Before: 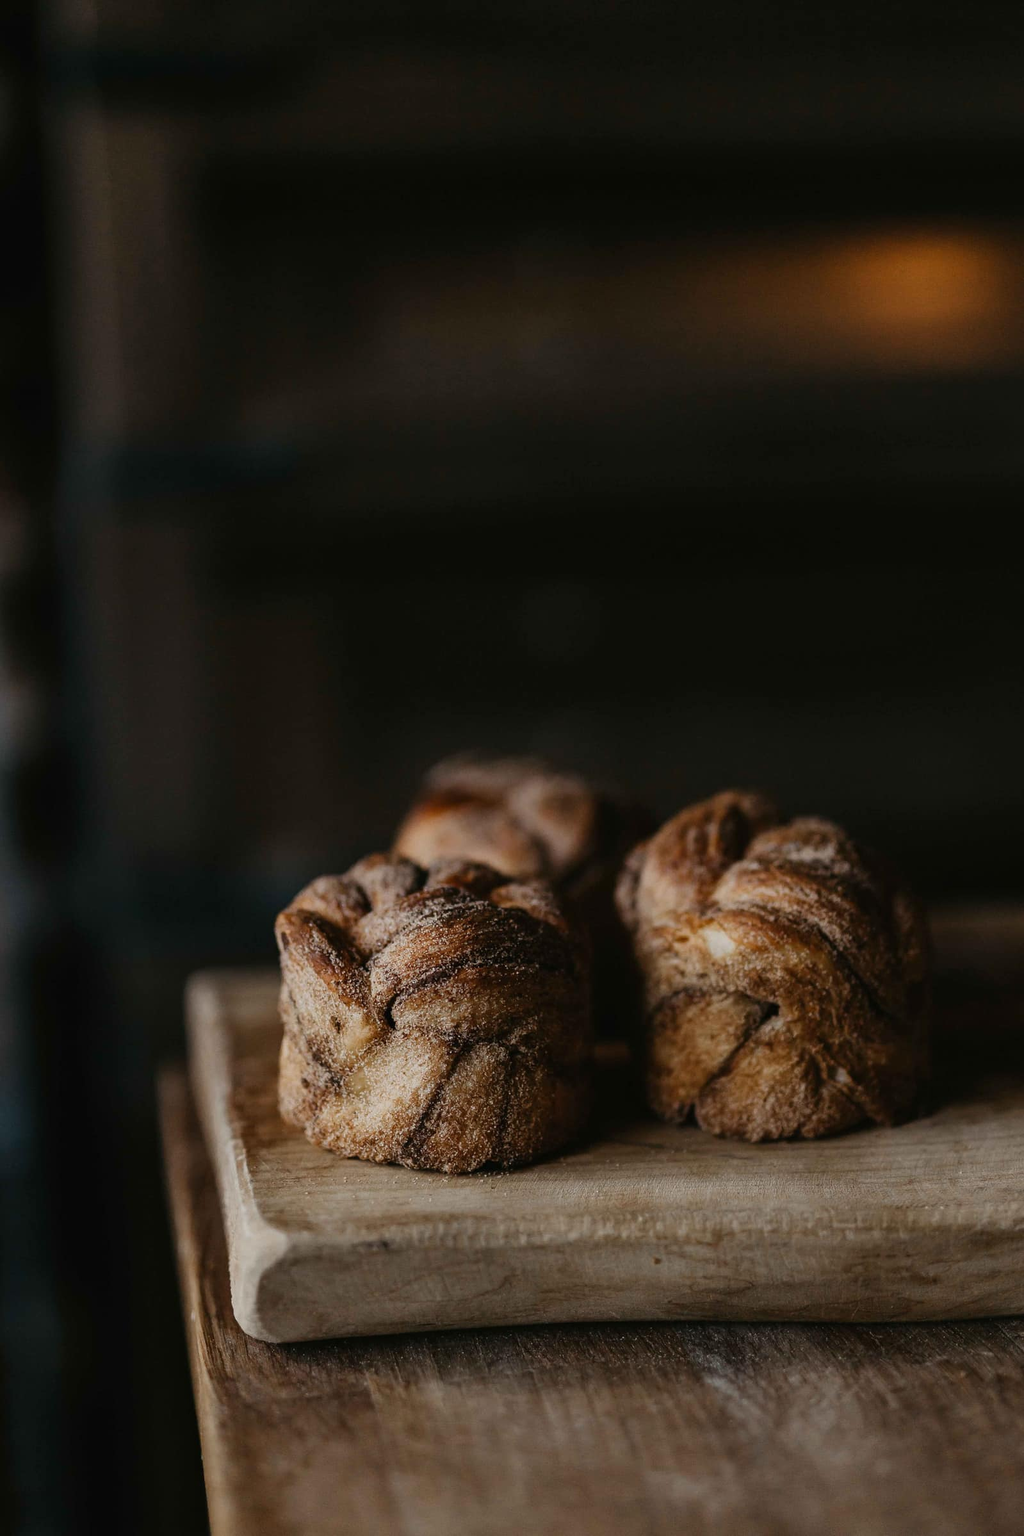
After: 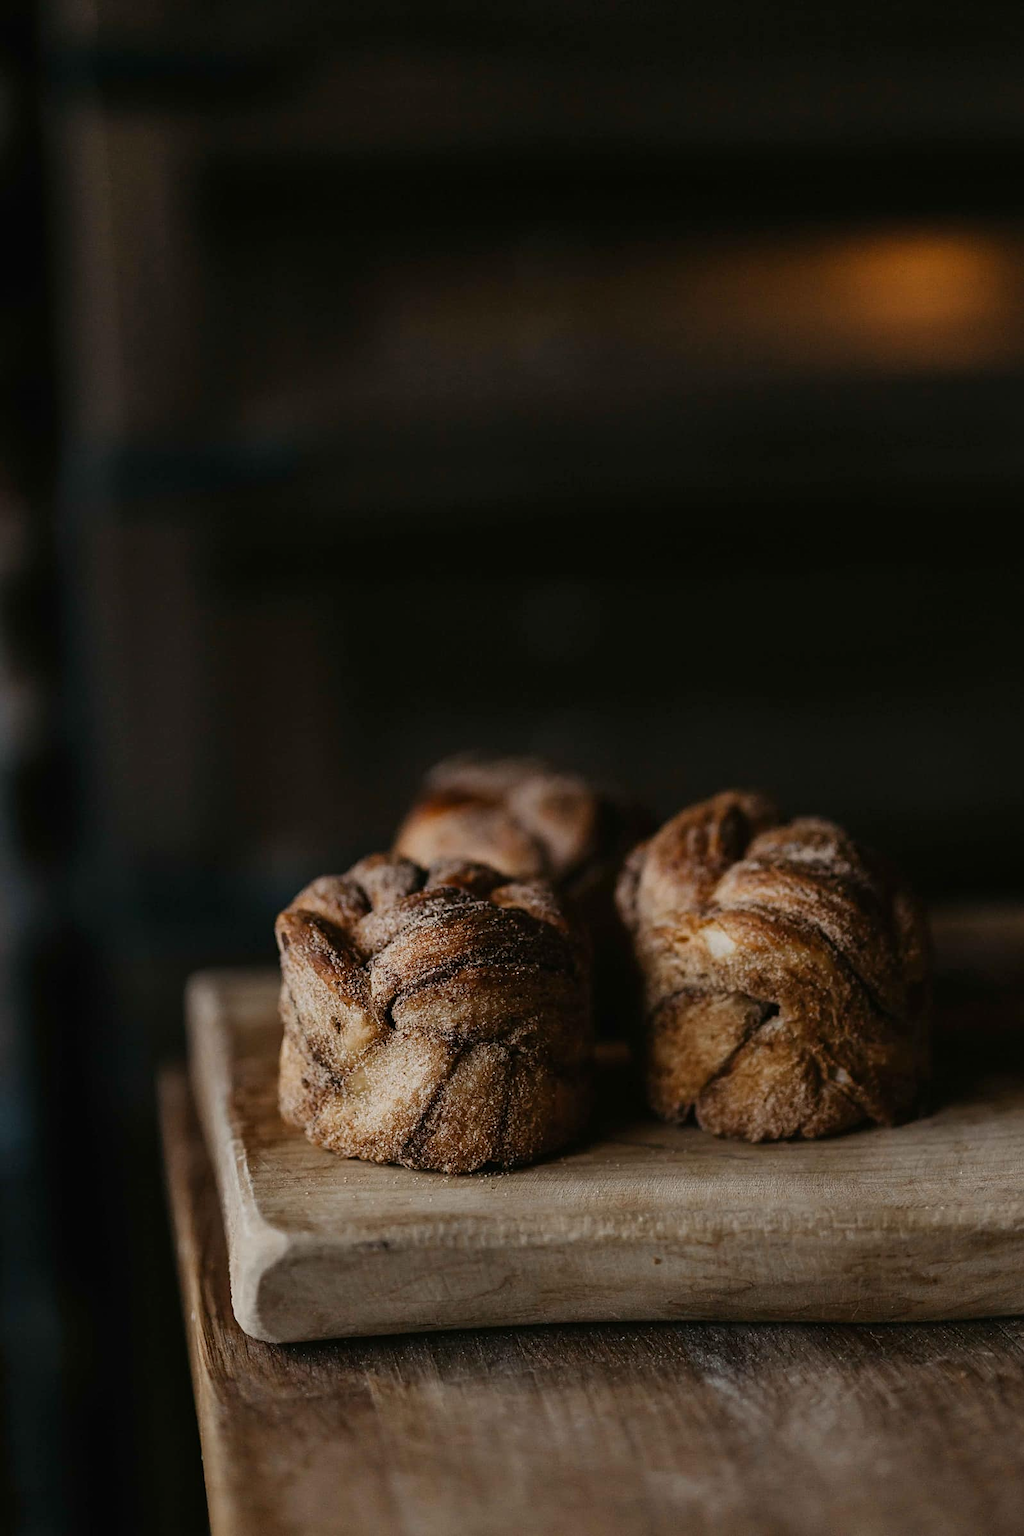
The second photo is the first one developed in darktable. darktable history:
sharpen: amount 0.204
exposure: black level correction 0.001, compensate highlight preservation false
